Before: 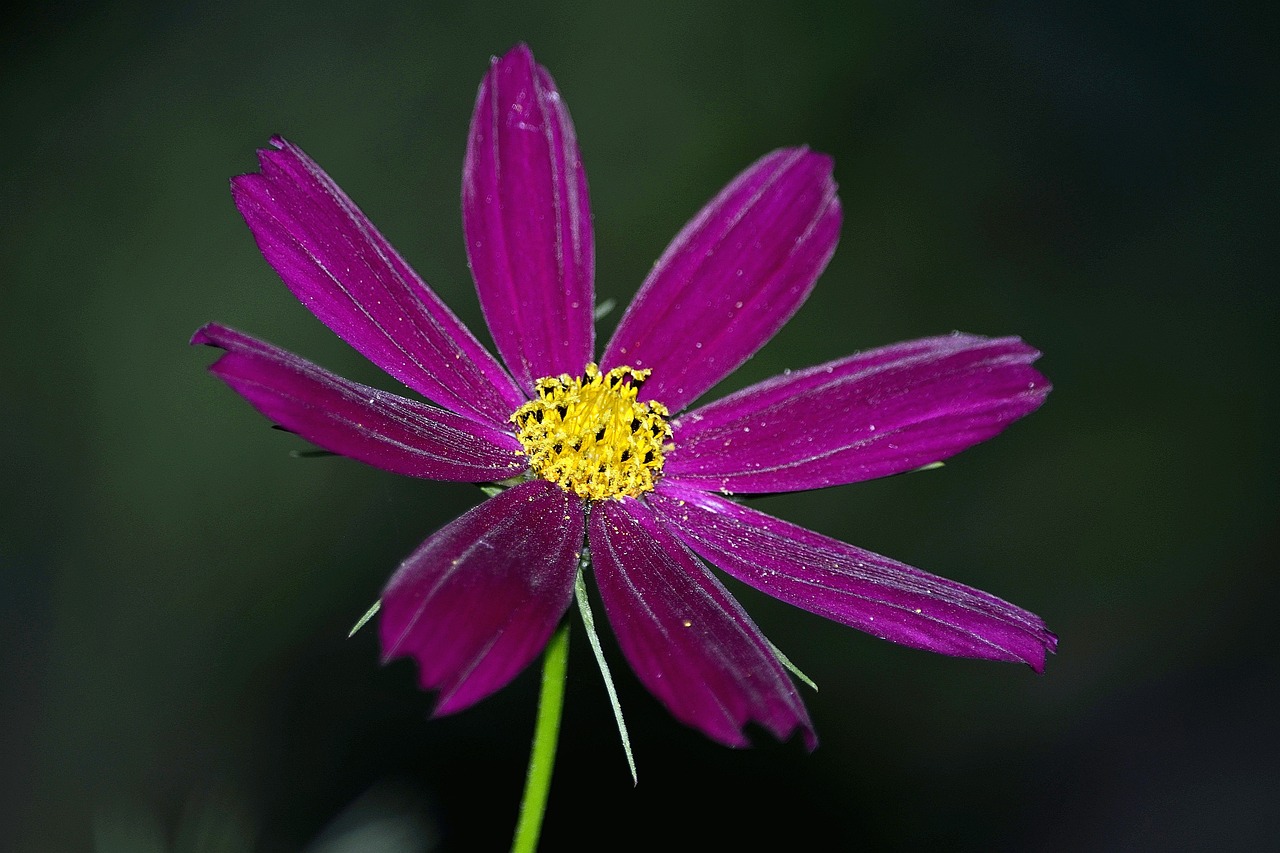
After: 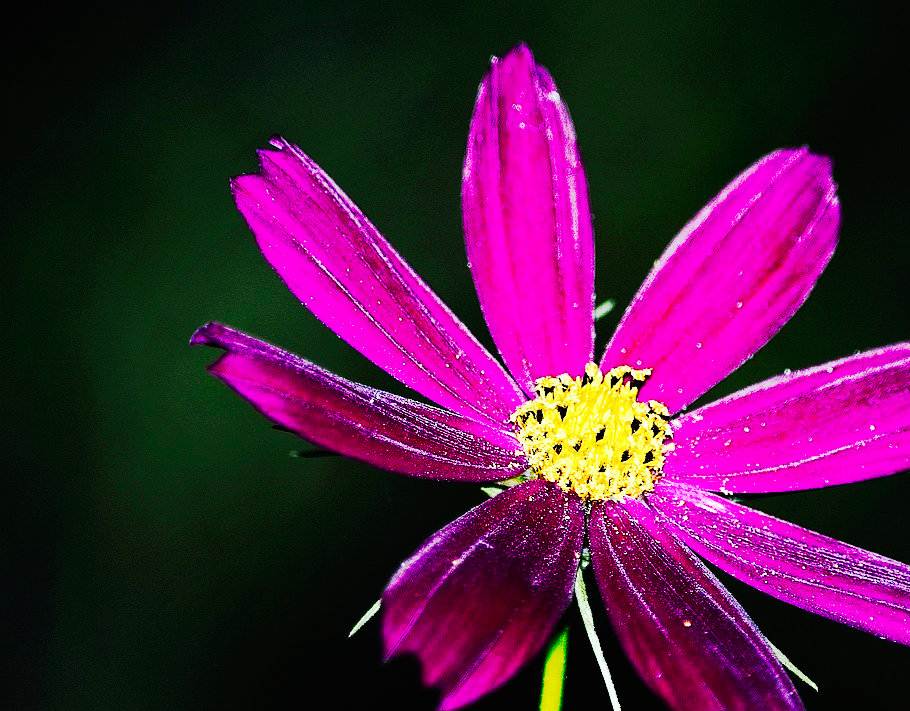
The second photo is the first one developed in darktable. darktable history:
base curve: curves: ch0 [(0, 0) (0.007, 0.004) (0.027, 0.03) (0.046, 0.07) (0.207, 0.54) (0.442, 0.872) (0.673, 0.972) (1, 1)], preserve colors none
tone curve: curves: ch0 [(0, 0) (0.003, 0.005) (0.011, 0.007) (0.025, 0.009) (0.044, 0.013) (0.069, 0.017) (0.1, 0.02) (0.136, 0.029) (0.177, 0.052) (0.224, 0.086) (0.277, 0.129) (0.335, 0.188) (0.399, 0.256) (0.468, 0.361) (0.543, 0.526) (0.623, 0.696) (0.709, 0.784) (0.801, 0.85) (0.898, 0.882) (1, 1)], preserve colors none
crop: right 28.885%, bottom 16.626%
